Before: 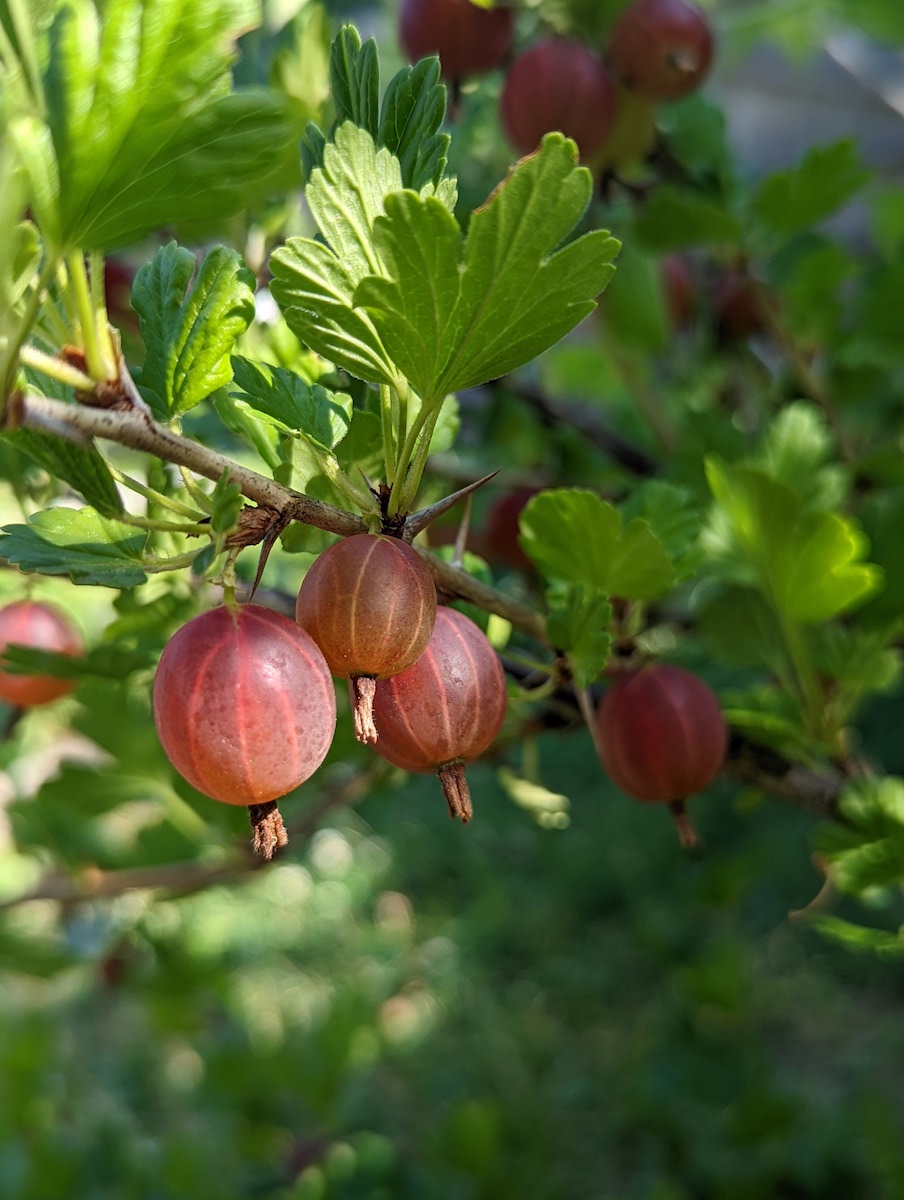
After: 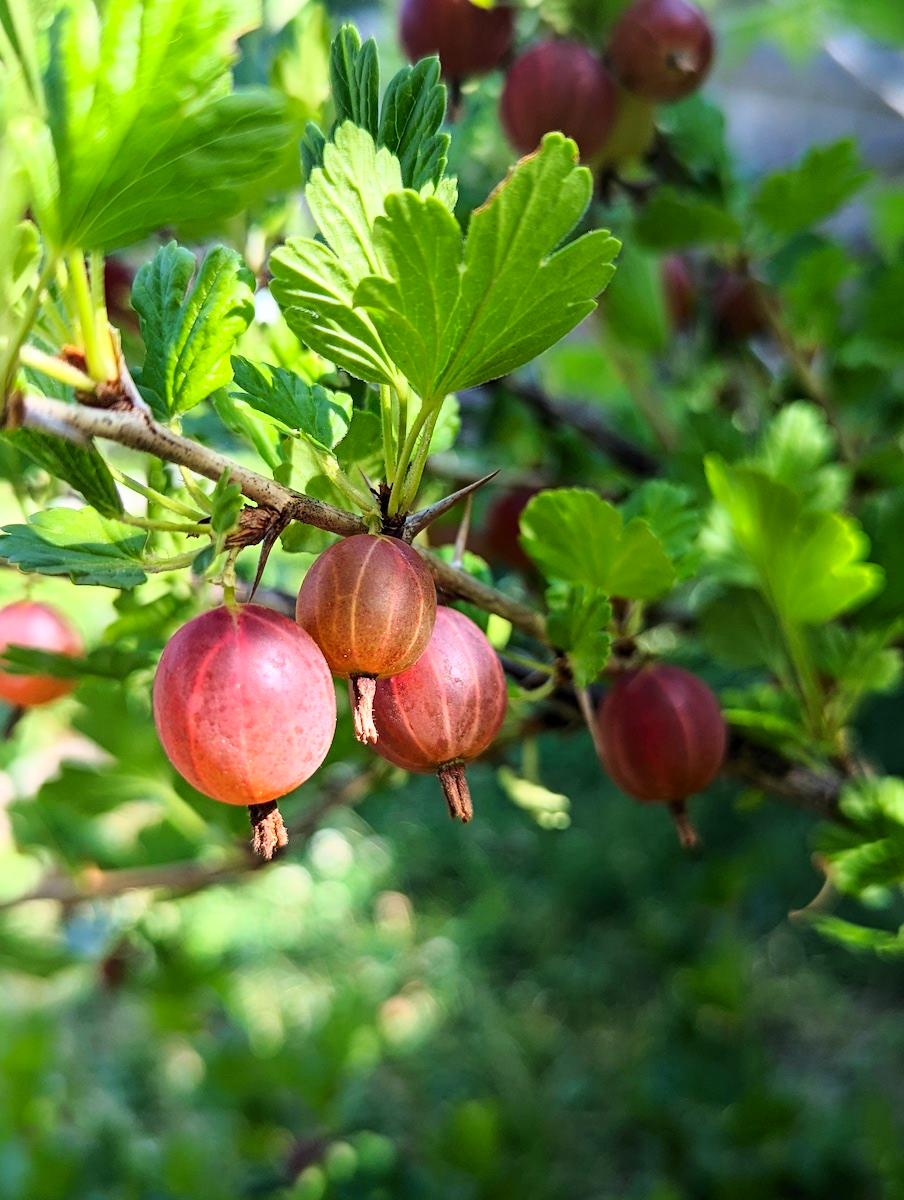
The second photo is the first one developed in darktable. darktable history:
base curve: curves: ch0 [(0, 0) (0.028, 0.03) (0.121, 0.232) (0.46, 0.748) (0.859, 0.968) (1, 1)]
contrast brightness saturation: contrast 0.04, saturation 0.16
color calibration: illuminant as shot in camera, x 0.358, y 0.373, temperature 4628.91 K
